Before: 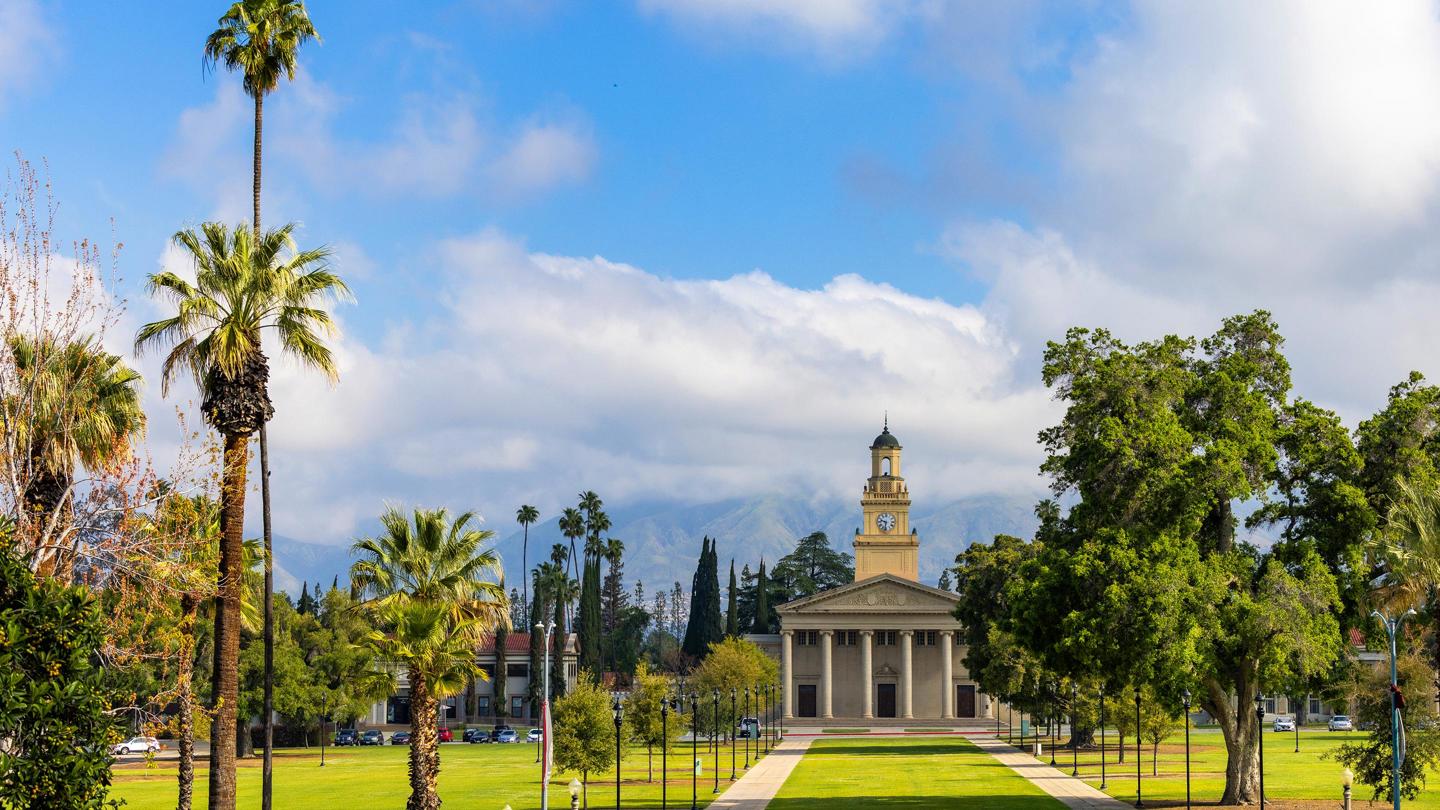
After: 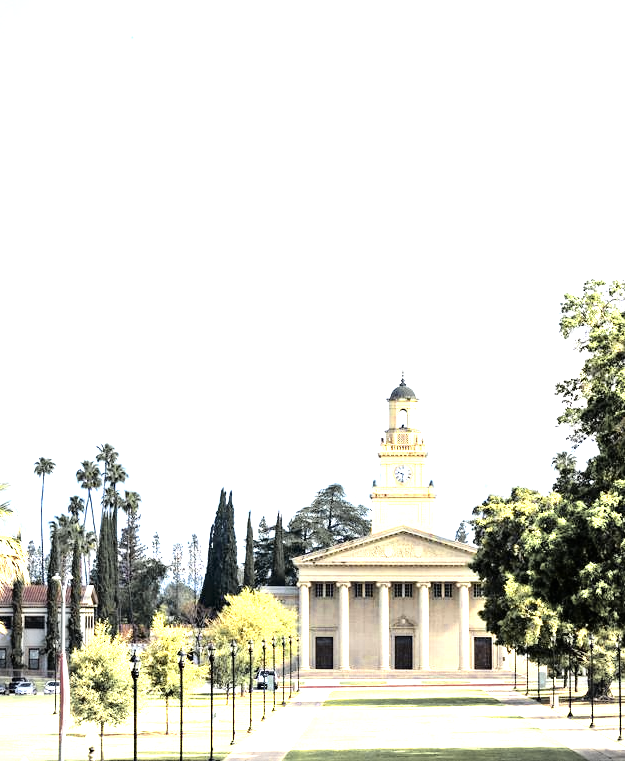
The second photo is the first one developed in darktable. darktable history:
color zones: curves: ch0 [(0.004, 0.306) (0.107, 0.448) (0.252, 0.656) (0.41, 0.398) (0.595, 0.515) (0.768, 0.628)]; ch1 [(0.07, 0.323) (0.151, 0.452) (0.252, 0.608) (0.346, 0.221) (0.463, 0.189) (0.61, 0.368) (0.735, 0.395) (0.921, 0.412)]; ch2 [(0, 0.476) (0.132, 0.512) (0.243, 0.512) (0.397, 0.48) (0.522, 0.376) (0.634, 0.536) (0.761, 0.46)]
crop: left 33.604%, top 6.026%, right 22.956%
contrast brightness saturation: saturation -0.179
tone curve: curves: ch0 [(0, 0) (0.004, 0.001) (0.133, 0.112) (0.325, 0.362) (0.832, 0.893) (1, 1)], color space Lab, independent channels, preserve colors none
exposure: black level correction 0, exposure 1.2 EV, compensate highlight preservation false
tone equalizer: -8 EV -0.731 EV, -7 EV -0.686 EV, -6 EV -0.576 EV, -5 EV -0.389 EV, -3 EV 0.378 EV, -2 EV 0.6 EV, -1 EV 0.677 EV, +0 EV 0.744 EV
vignetting: fall-off radius 46.33%, brightness -0.479
